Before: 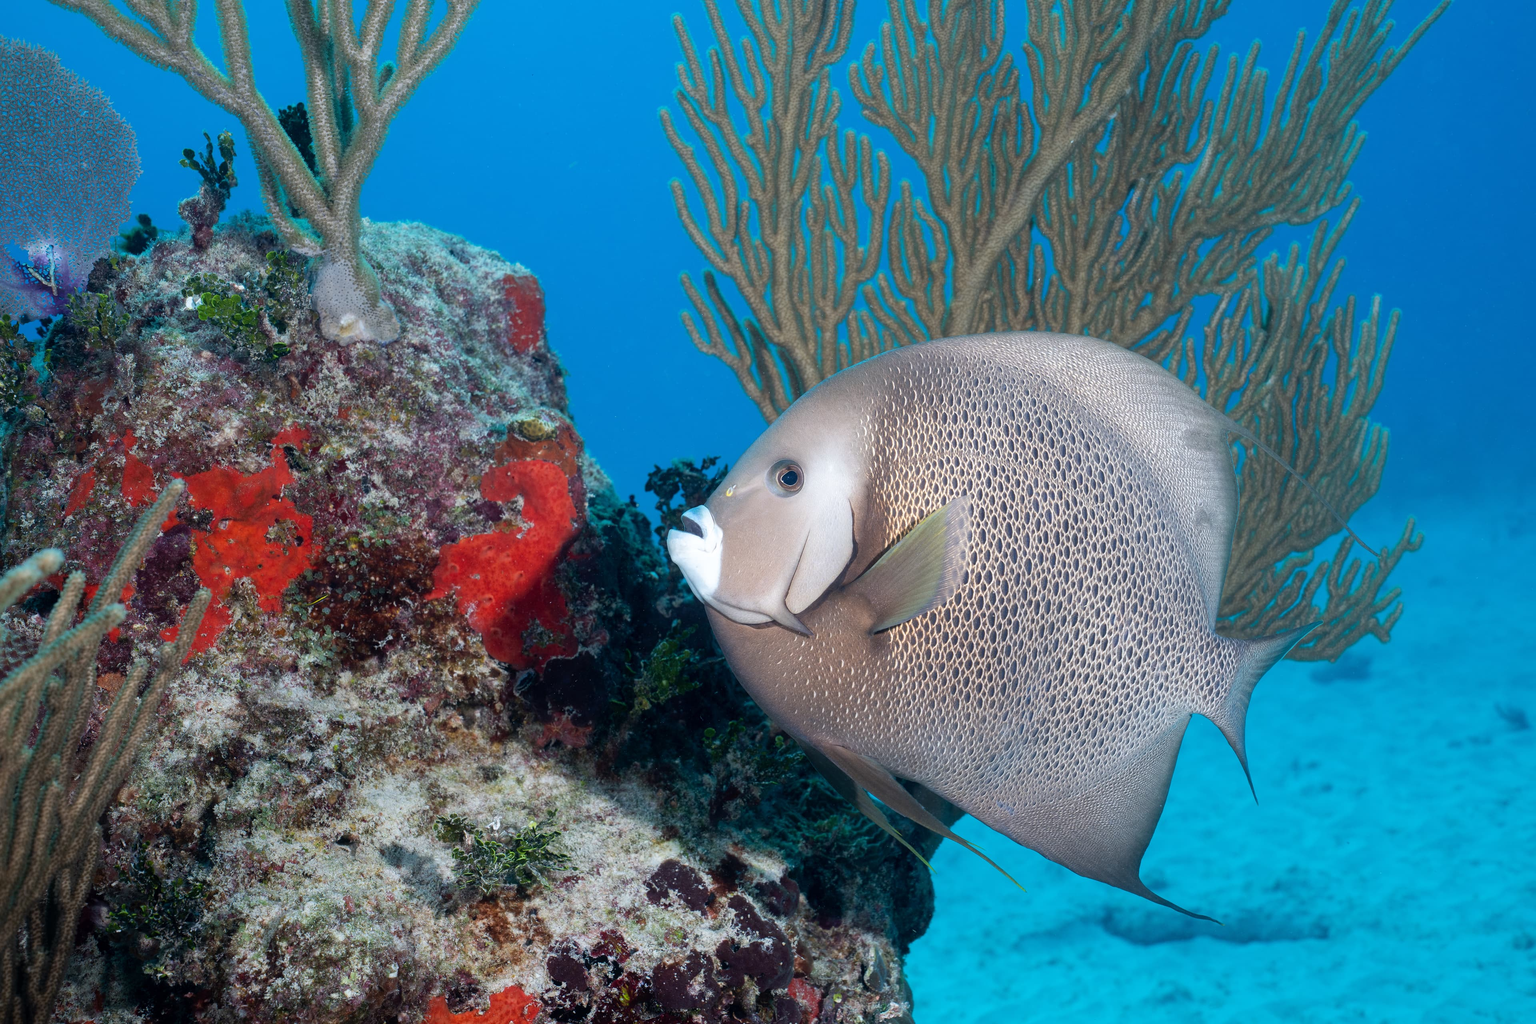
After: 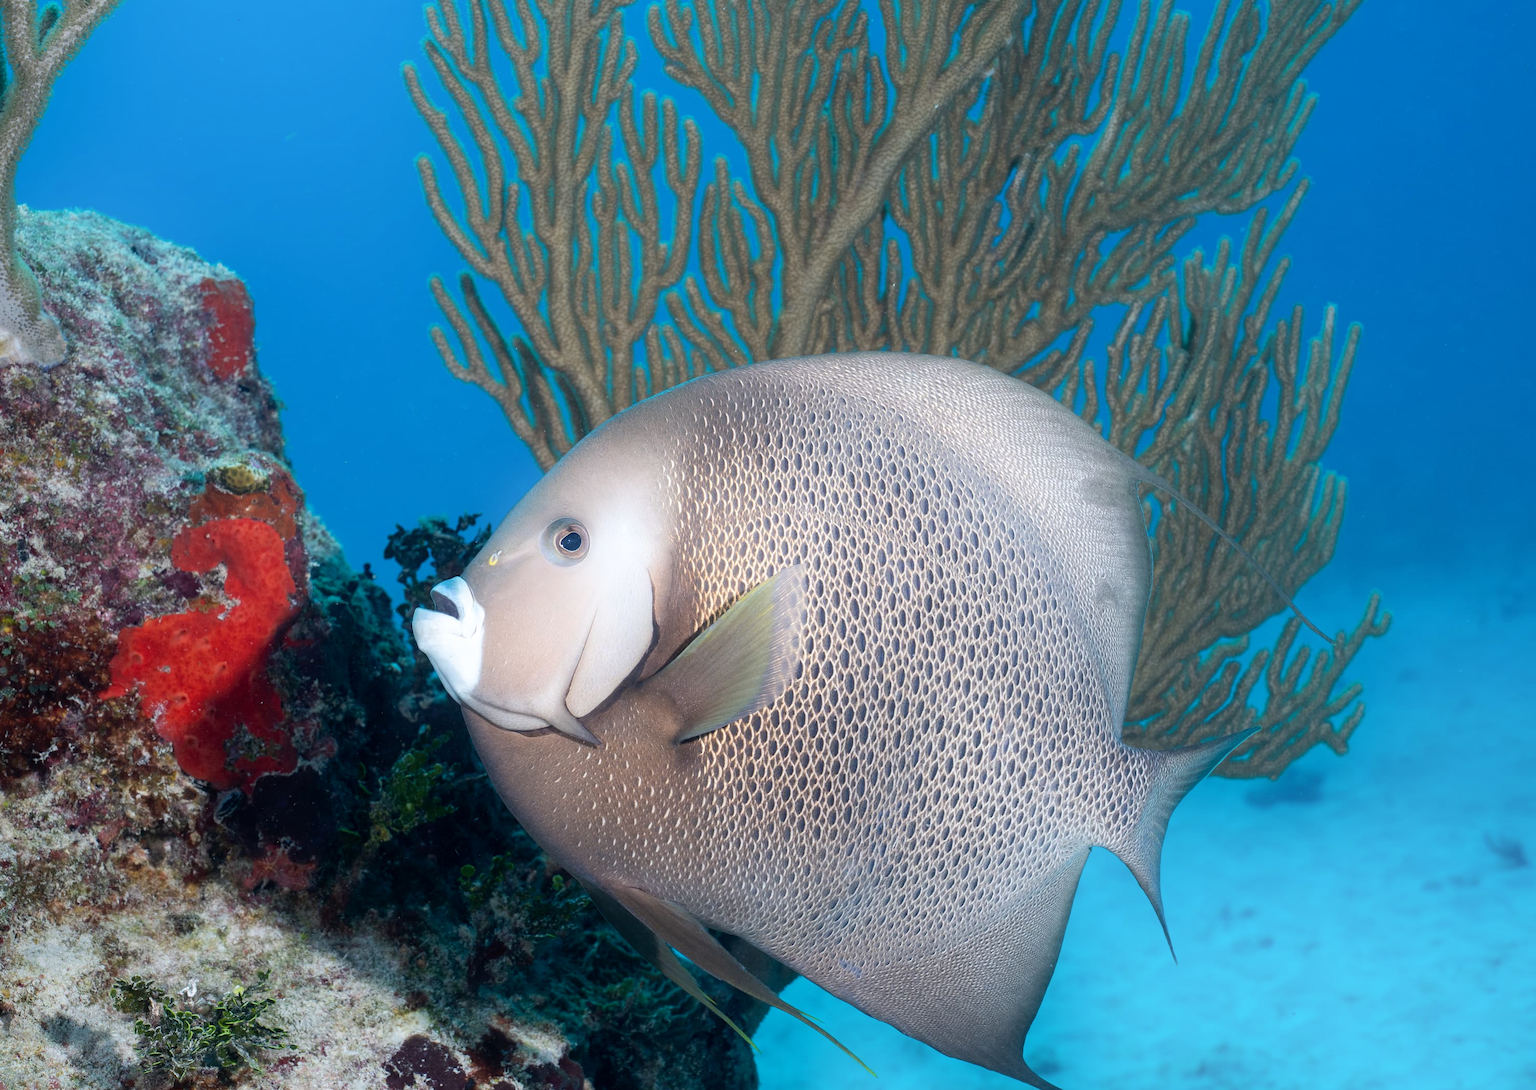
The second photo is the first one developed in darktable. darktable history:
crop: left 22.684%, top 5.84%, bottom 11.826%
shadows and highlights: shadows -21.81, highlights 98.94, soften with gaussian
